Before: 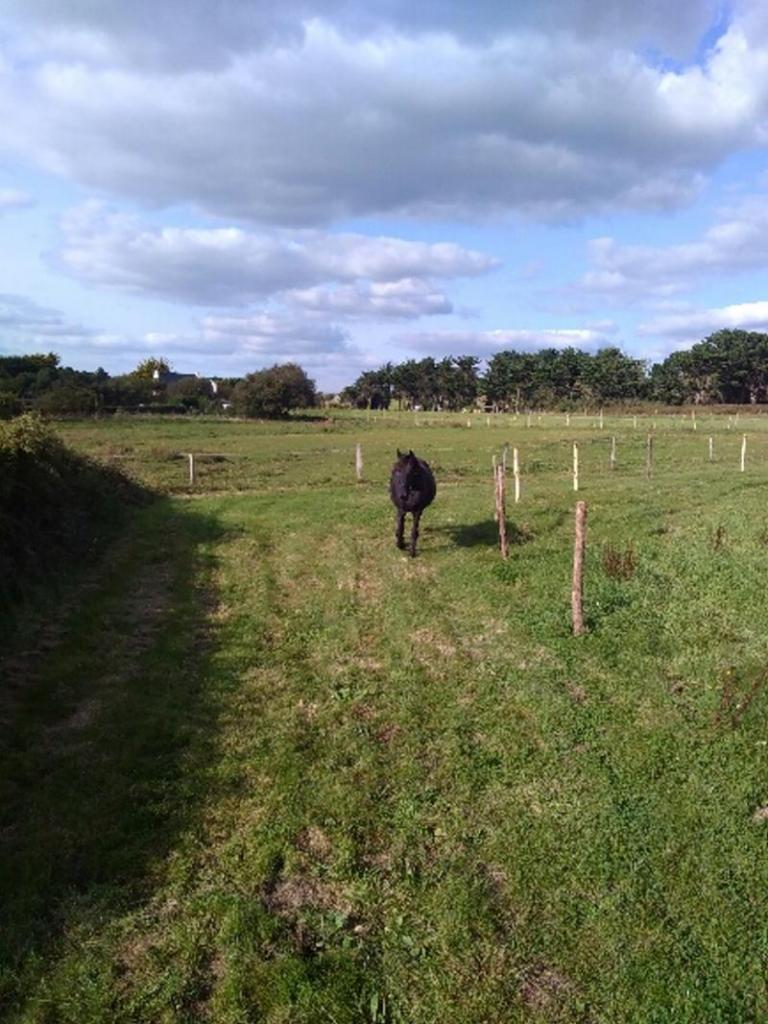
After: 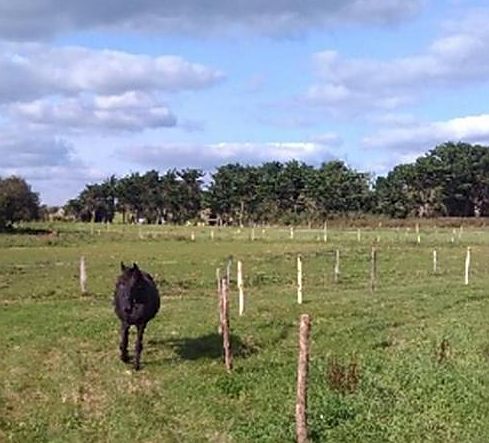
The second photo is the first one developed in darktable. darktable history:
crop: left 36.005%, top 18.293%, right 0.31%, bottom 38.444%
sharpen: on, module defaults
